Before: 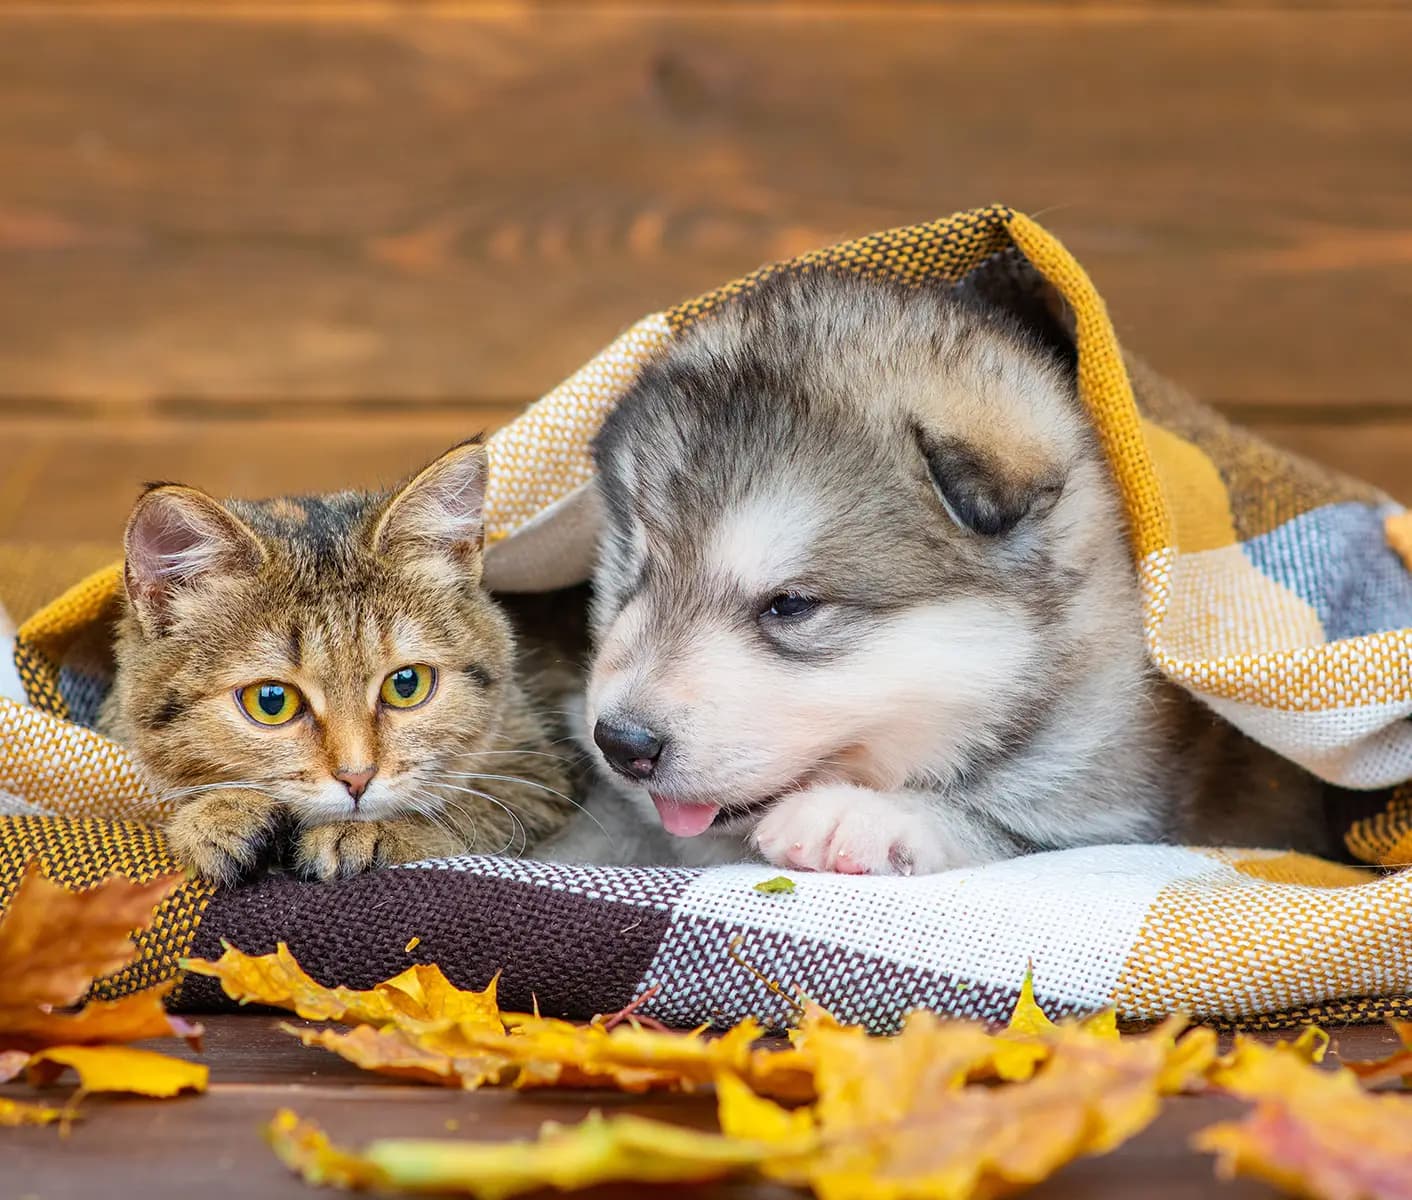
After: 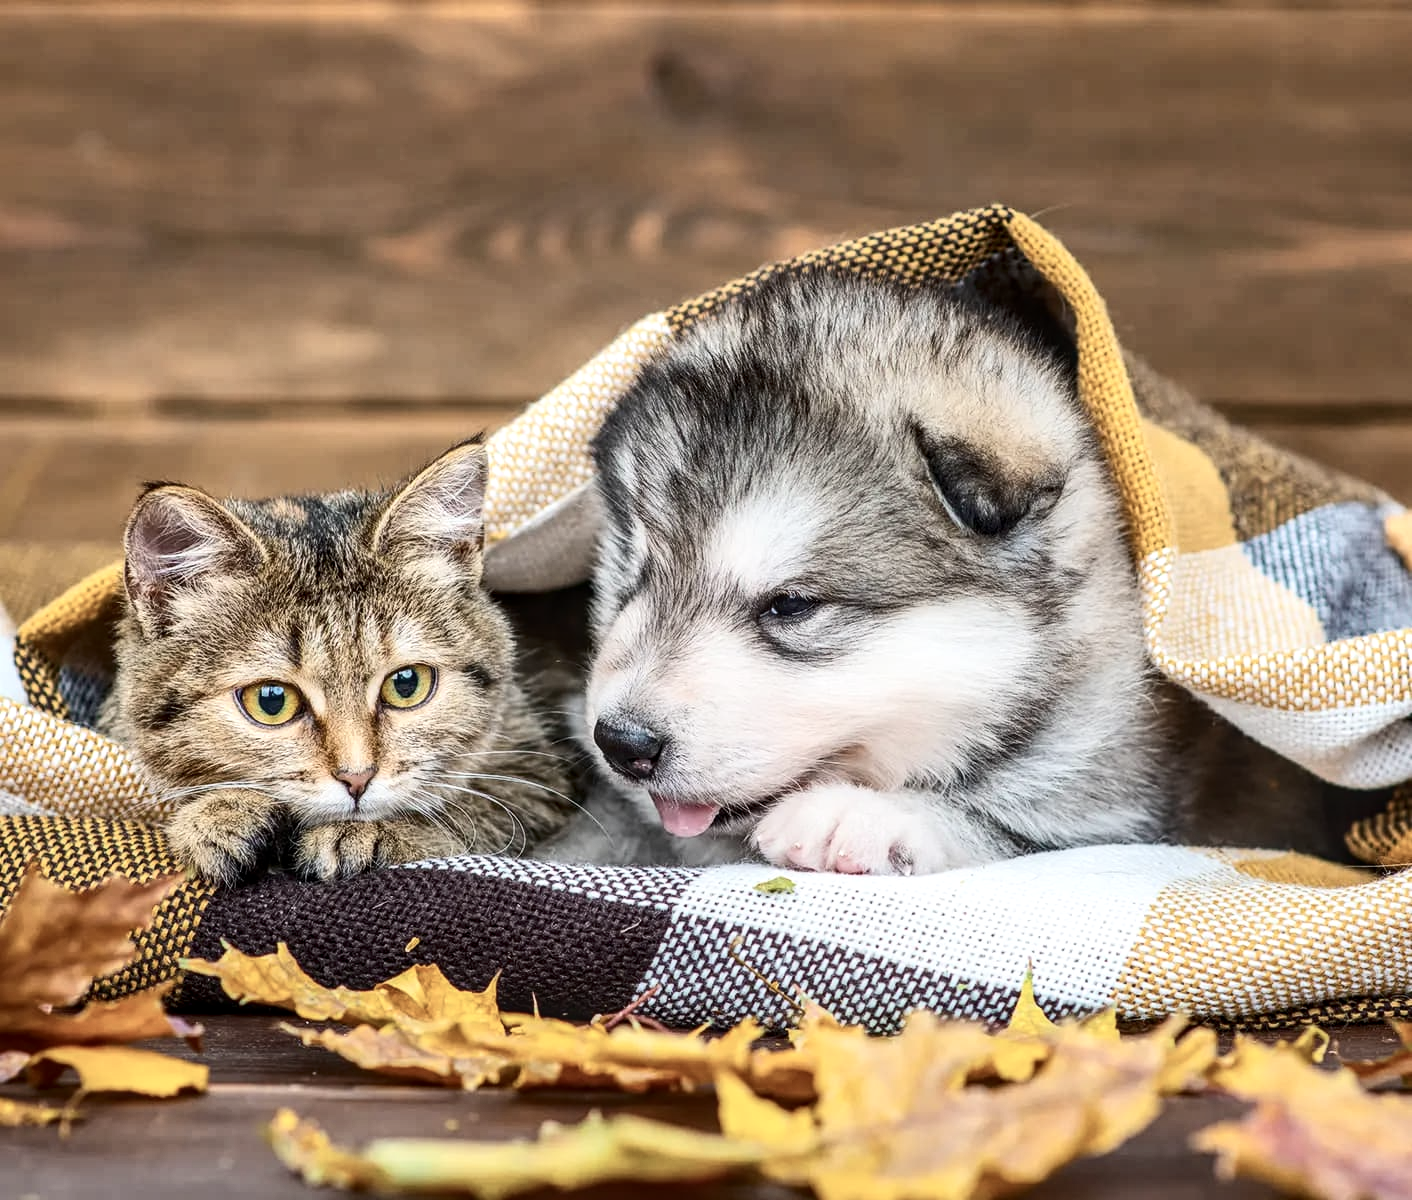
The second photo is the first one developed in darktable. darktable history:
contrast brightness saturation: contrast 0.25, saturation -0.31
local contrast: detail 130%
